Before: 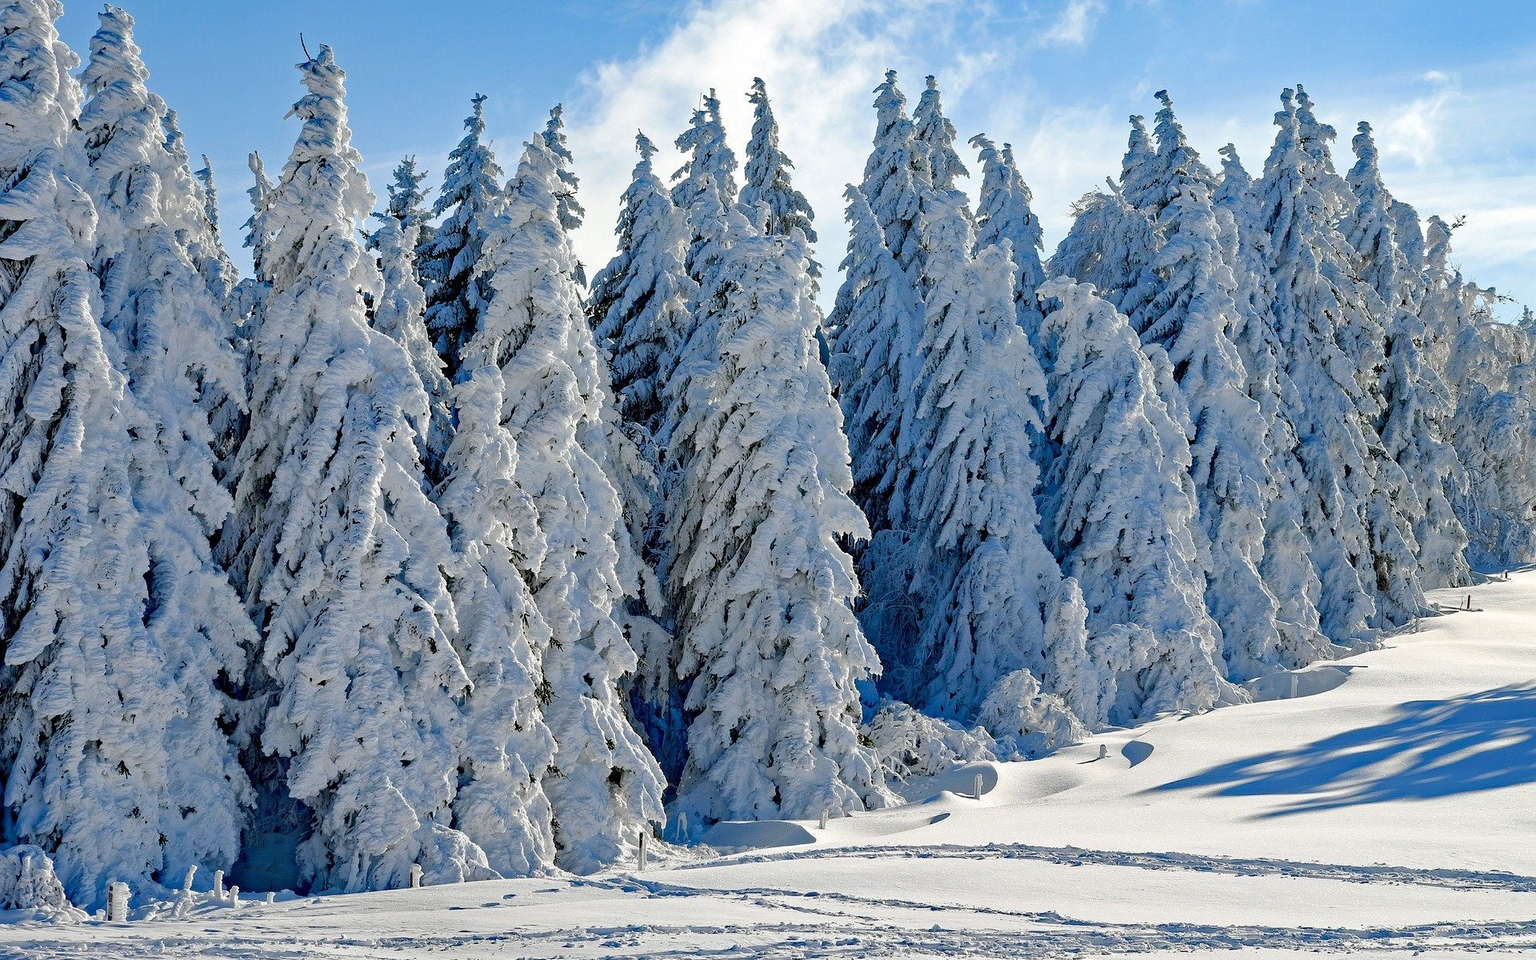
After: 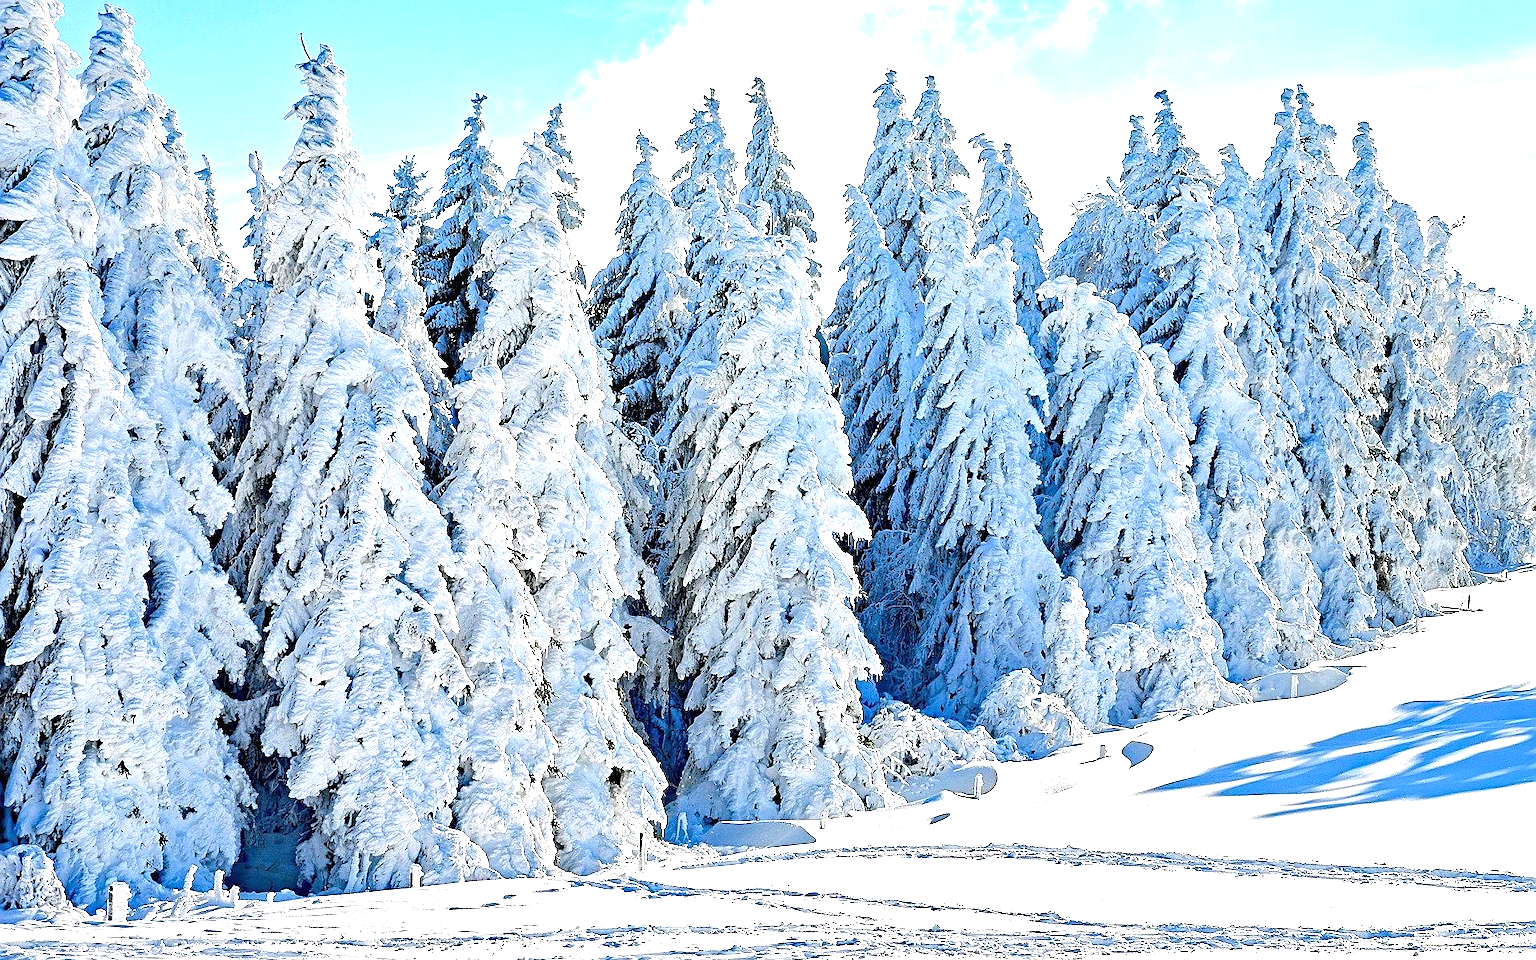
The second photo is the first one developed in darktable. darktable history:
exposure: black level correction 0, exposure 1.1 EV, compensate exposure bias true, compensate highlight preservation false
tone equalizer: -8 EV -0.417 EV, -7 EV -0.389 EV, -6 EV -0.333 EV, -5 EV -0.222 EV, -3 EV 0.222 EV, -2 EV 0.333 EV, -1 EV 0.389 EV, +0 EV 0.417 EV, edges refinement/feathering 500, mask exposure compensation -1.57 EV, preserve details no
sharpen: on, module defaults
